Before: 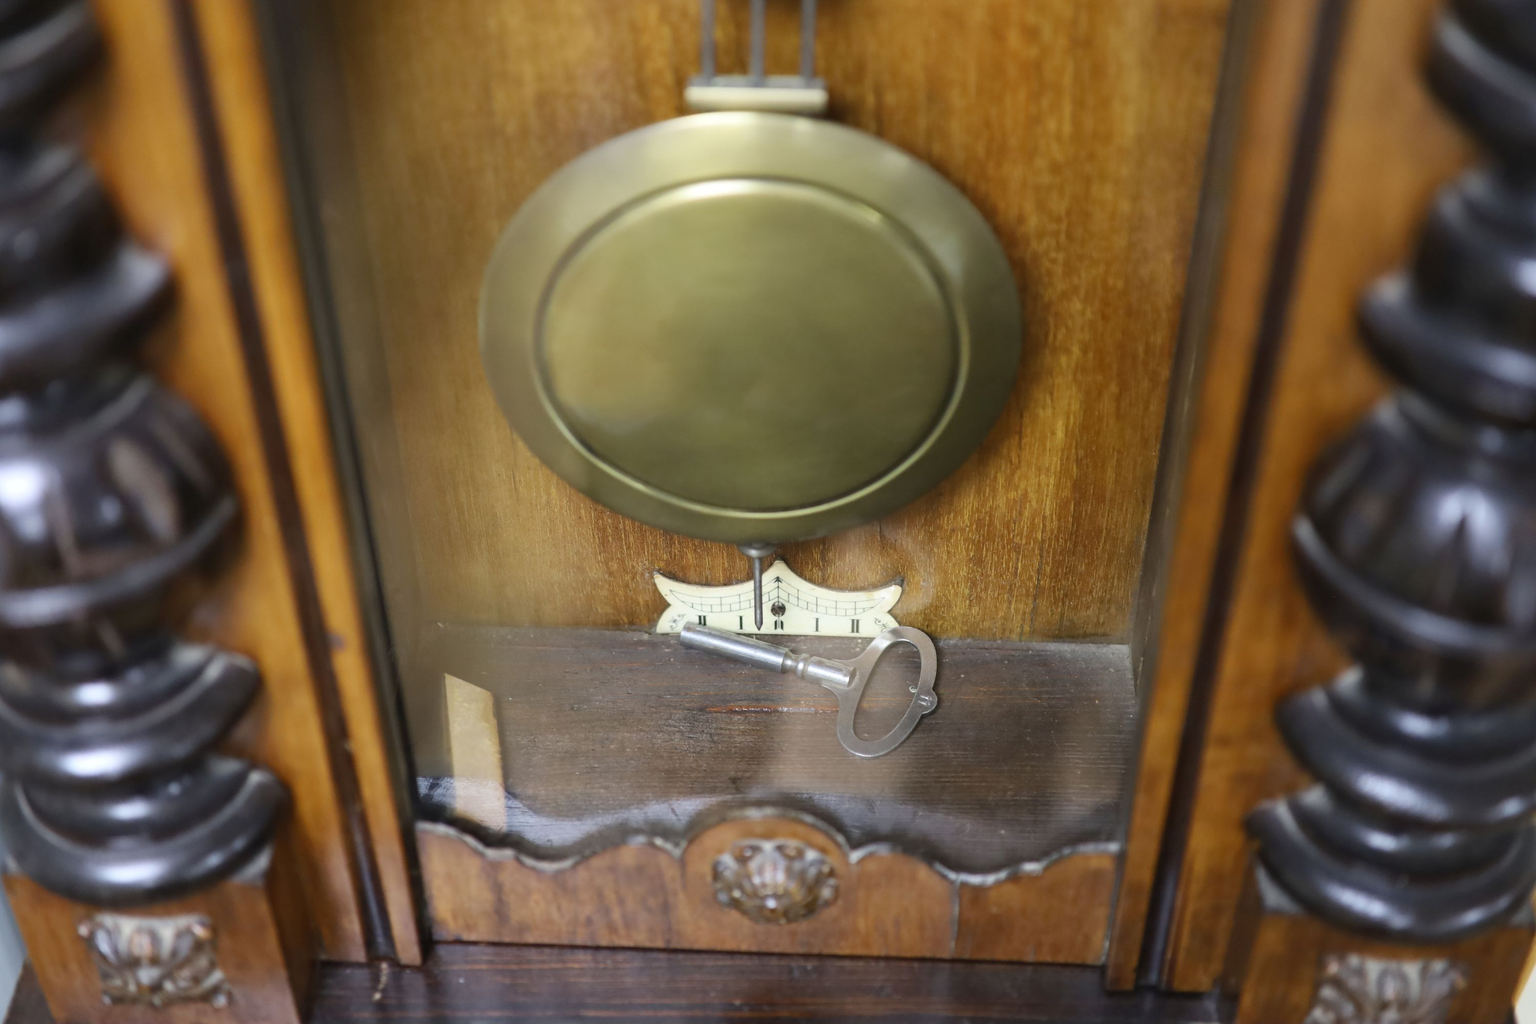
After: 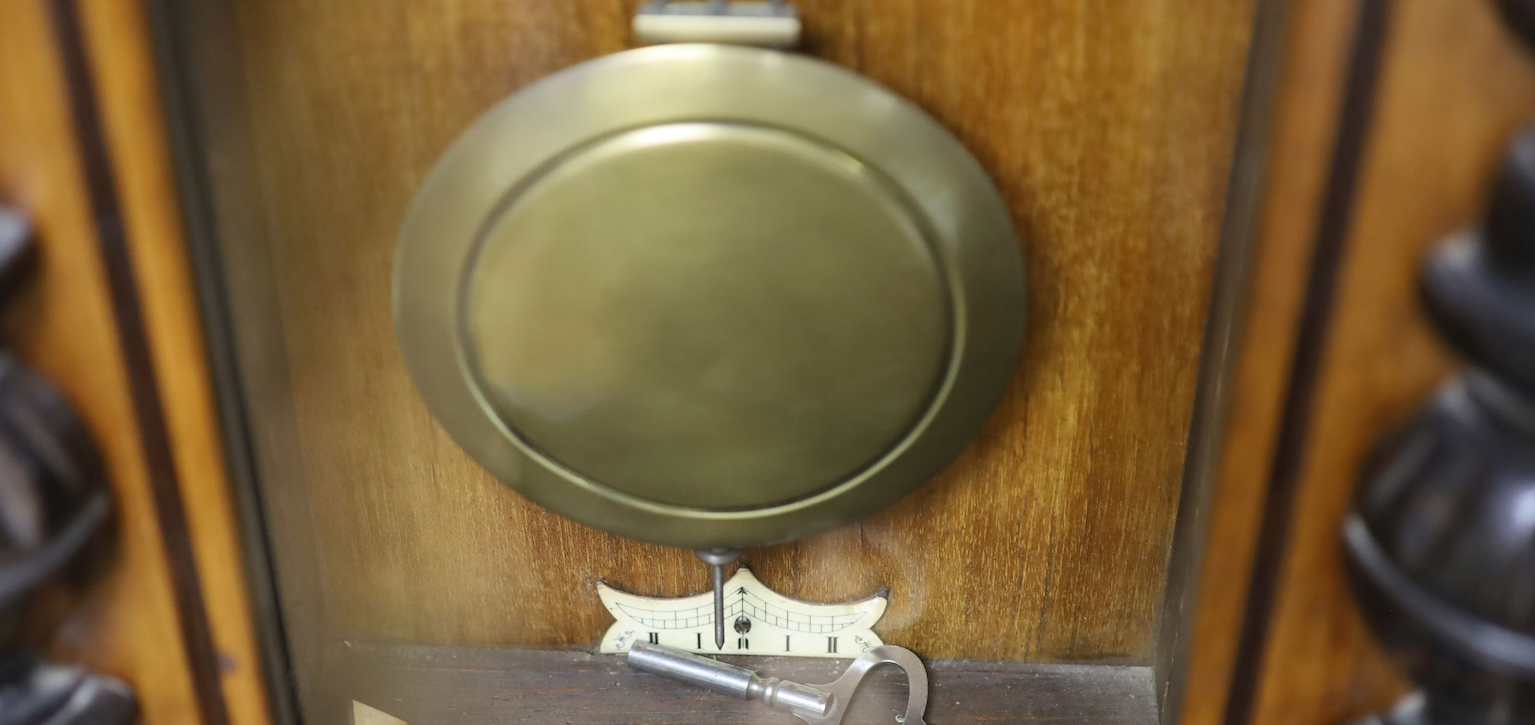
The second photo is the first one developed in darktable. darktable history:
crop and rotate: left 9.333%, top 7.275%, right 5.066%, bottom 32.049%
